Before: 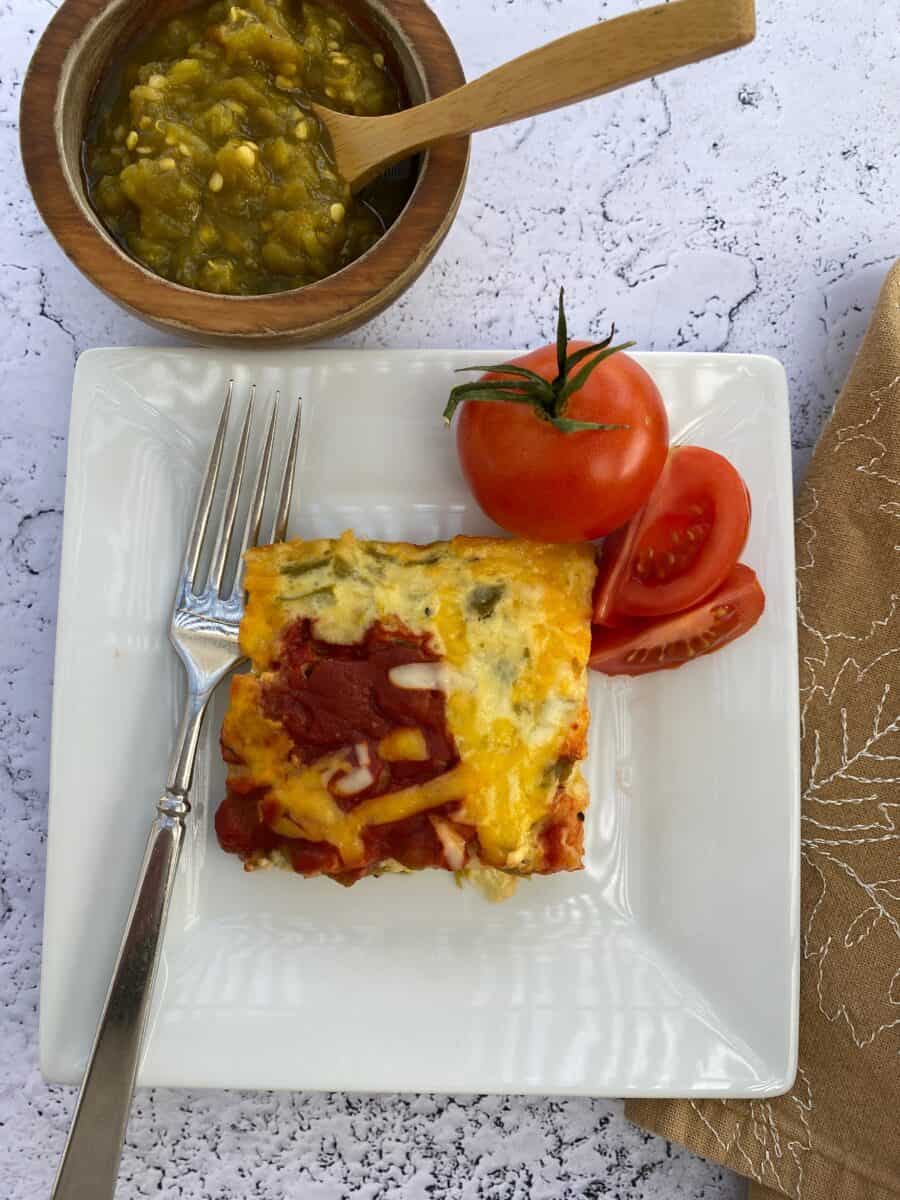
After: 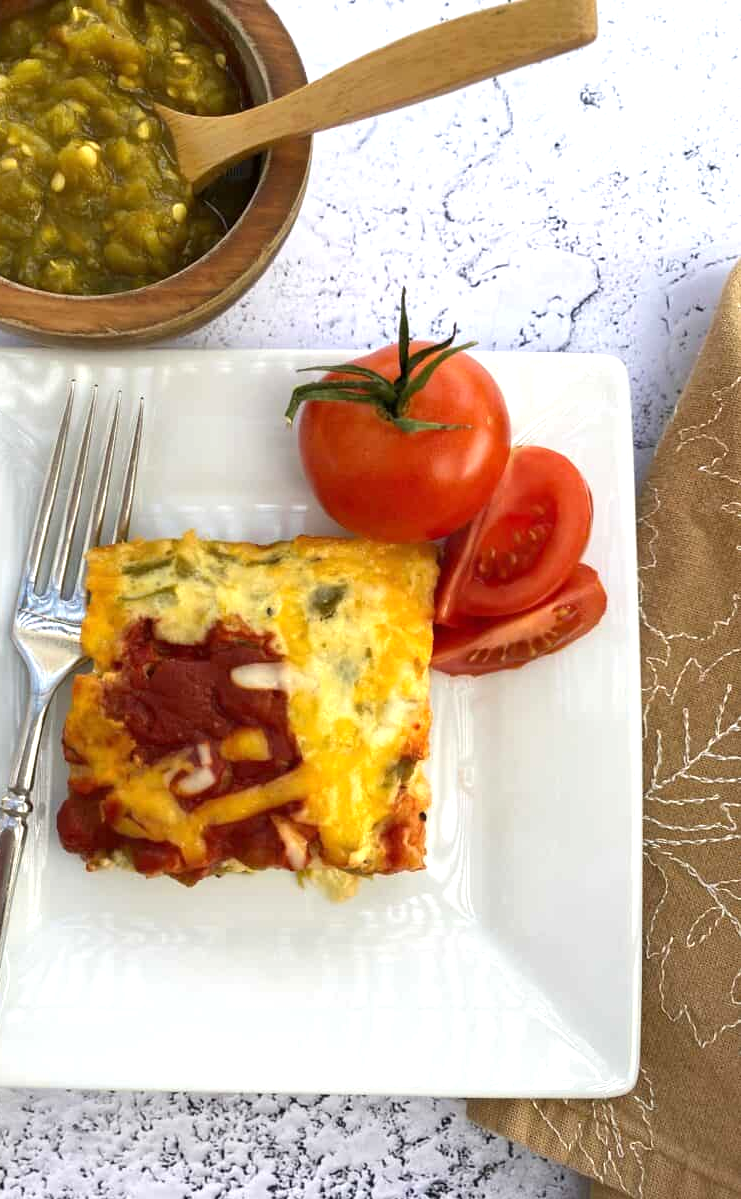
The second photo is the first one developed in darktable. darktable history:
crop: left 17.582%, bottom 0.031%
exposure: exposure 0.6 EV, compensate highlight preservation false
